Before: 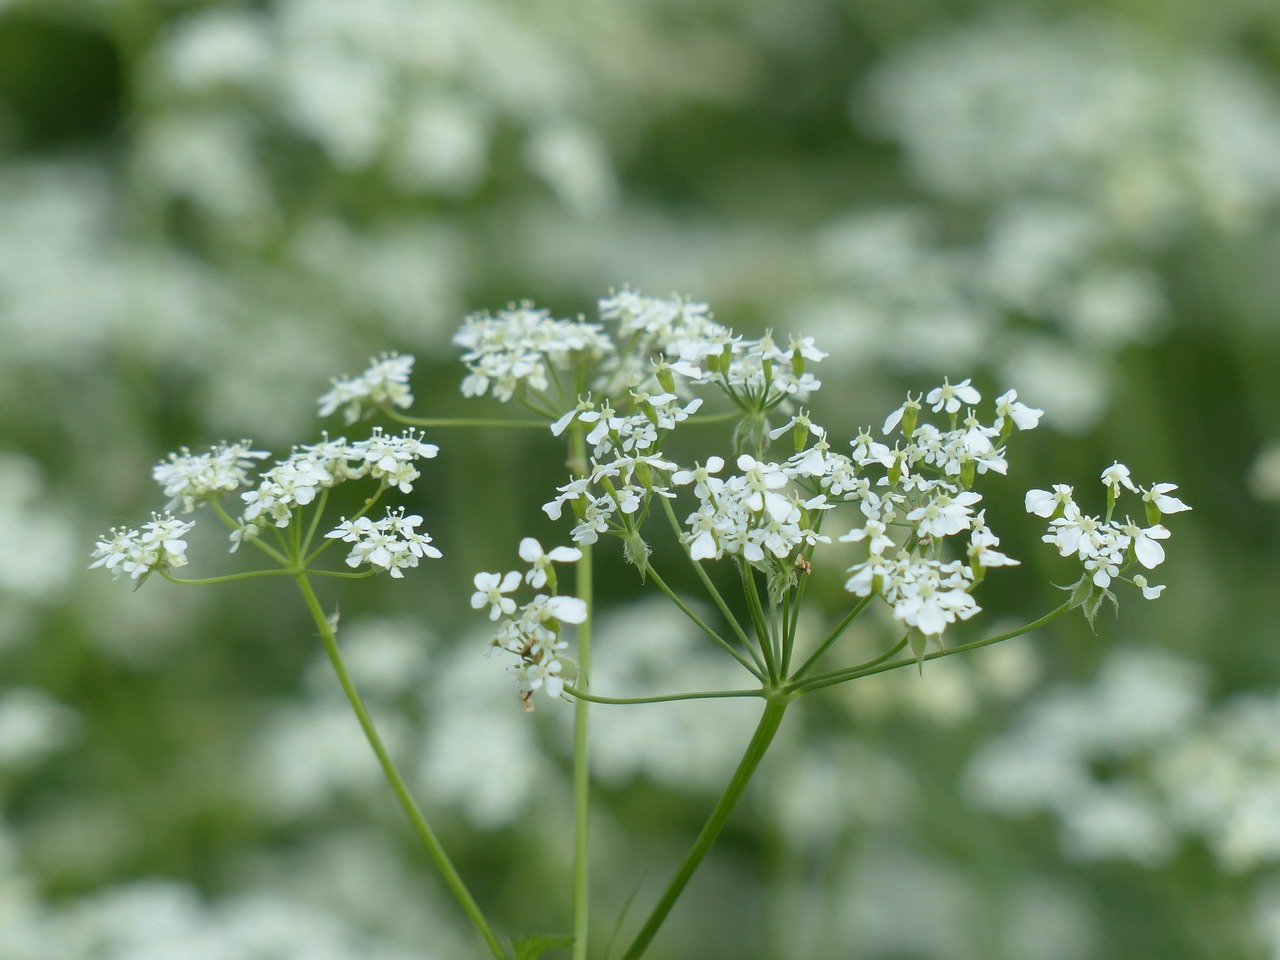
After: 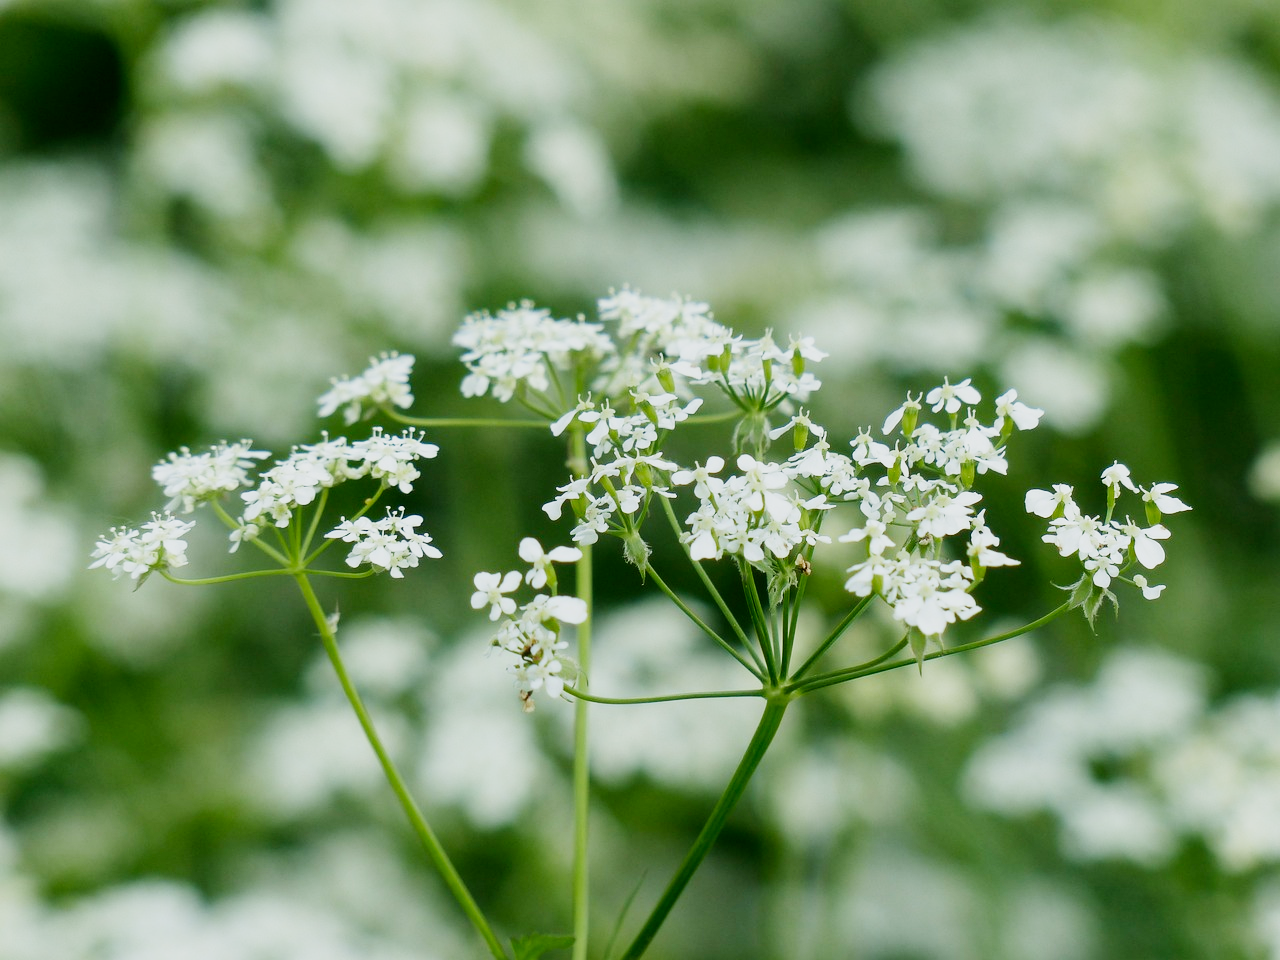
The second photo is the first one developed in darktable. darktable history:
exposure: black level correction 0.005, exposure 0.286 EV, compensate highlight preservation false
sigmoid: contrast 1.81, skew -0.21, preserve hue 0%, red attenuation 0.1, red rotation 0.035, green attenuation 0.1, green rotation -0.017, blue attenuation 0.15, blue rotation -0.052, base primaries Rec2020
